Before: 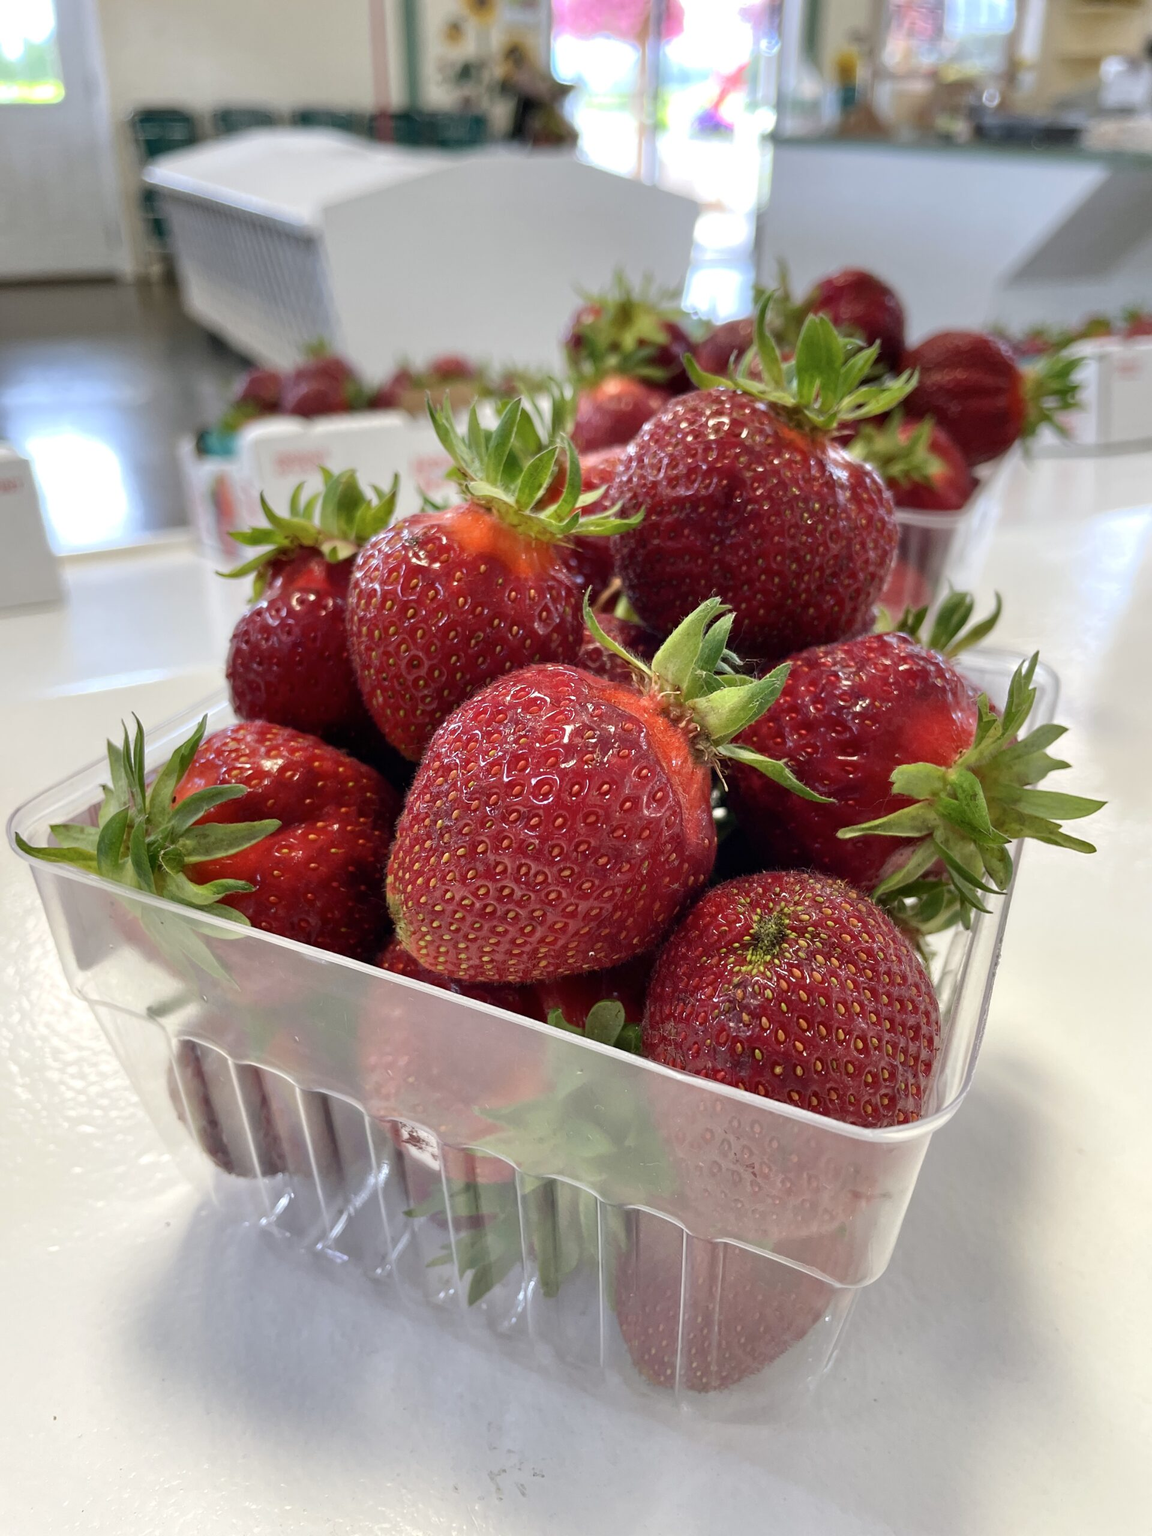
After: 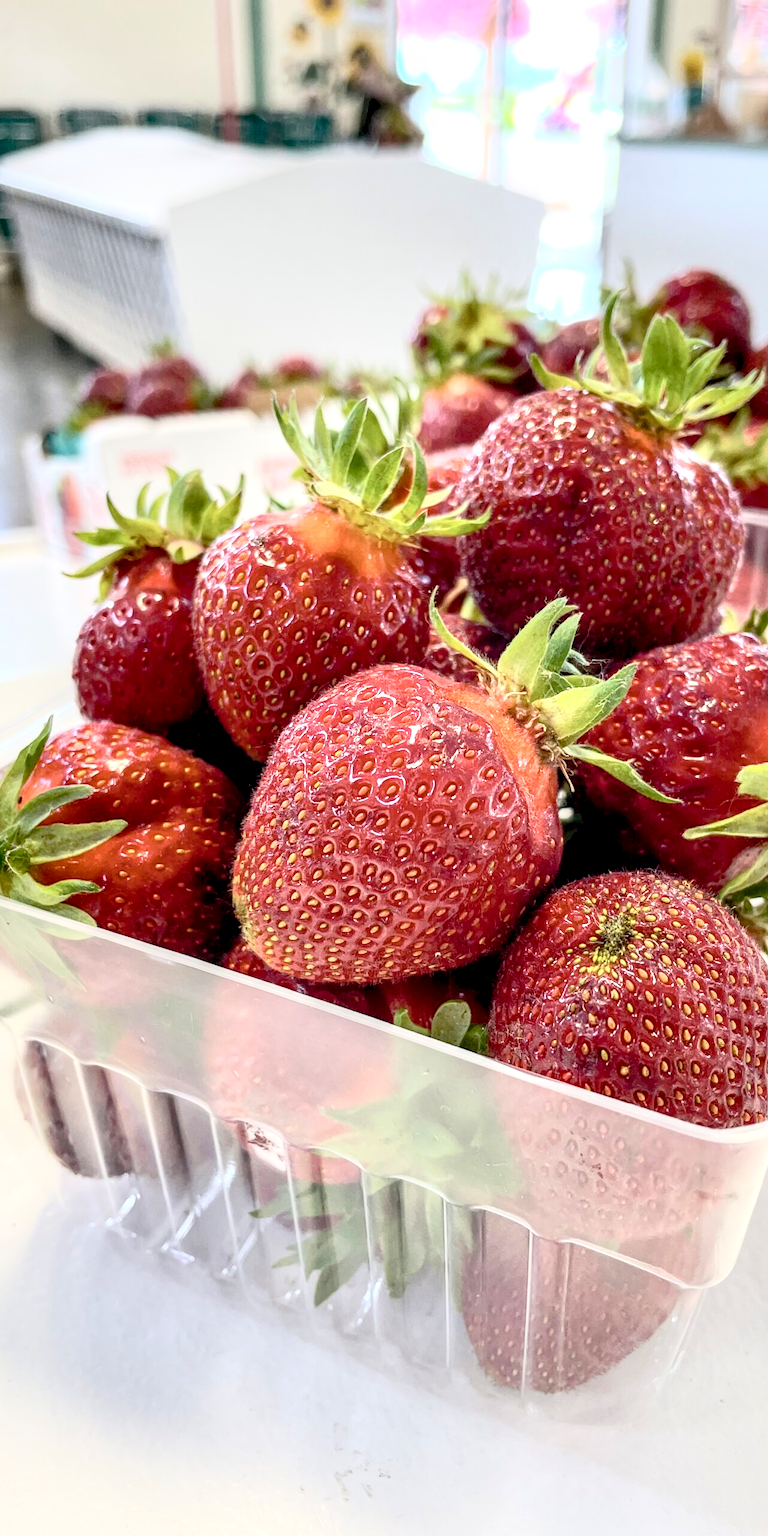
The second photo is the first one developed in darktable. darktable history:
local contrast: highlights 60%, shadows 61%, detail 160%
color balance rgb: perceptual saturation grading › global saturation 14.574%, global vibrance 20%
contrast brightness saturation: contrast 0.394, brightness 0.541
tone curve: curves: ch0 [(0.047, 0) (0.292, 0.352) (0.657, 0.678) (1, 0.958)], preserve colors none
crop and rotate: left 13.396%, right 19.928%
